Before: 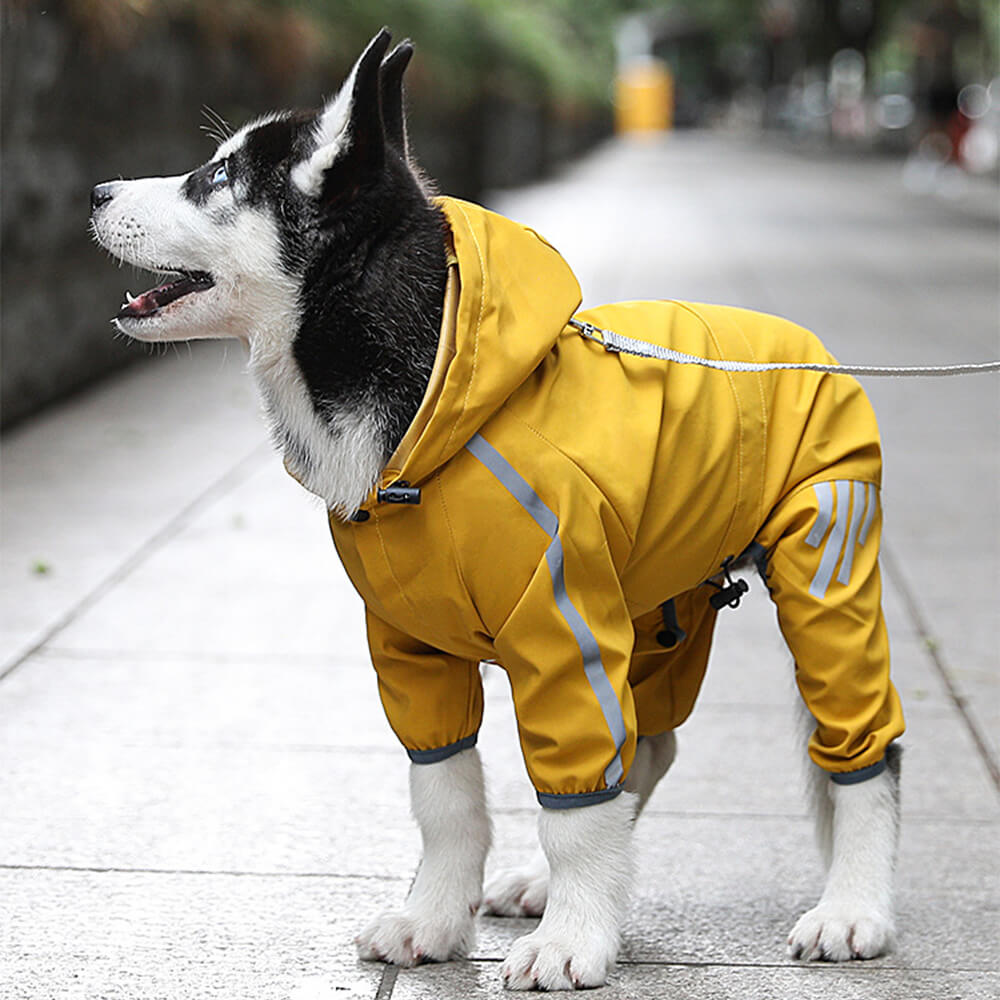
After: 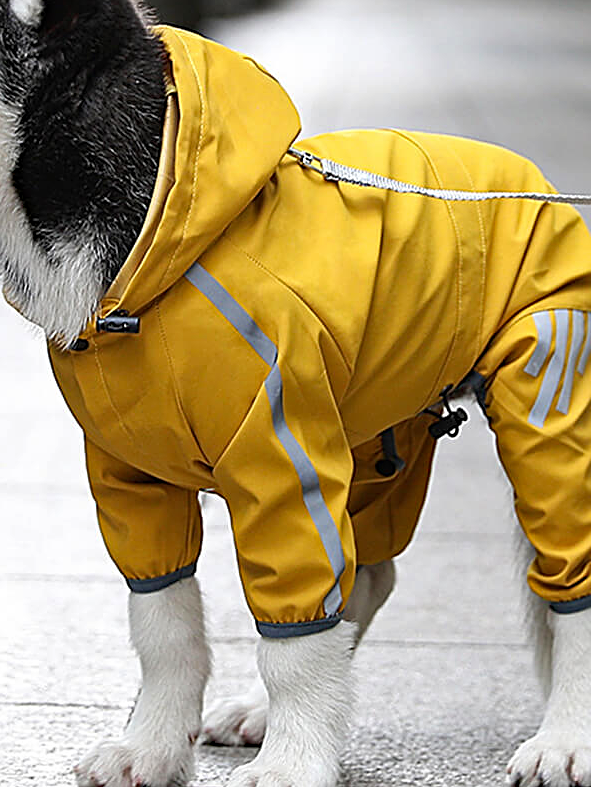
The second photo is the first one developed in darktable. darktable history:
crop and rotate: left 28.185%, top 17.155%, right 12.656%, bottom 4.074%
haze removal: compatibility mode true, adaptive false
sharpen: on, module defaults
